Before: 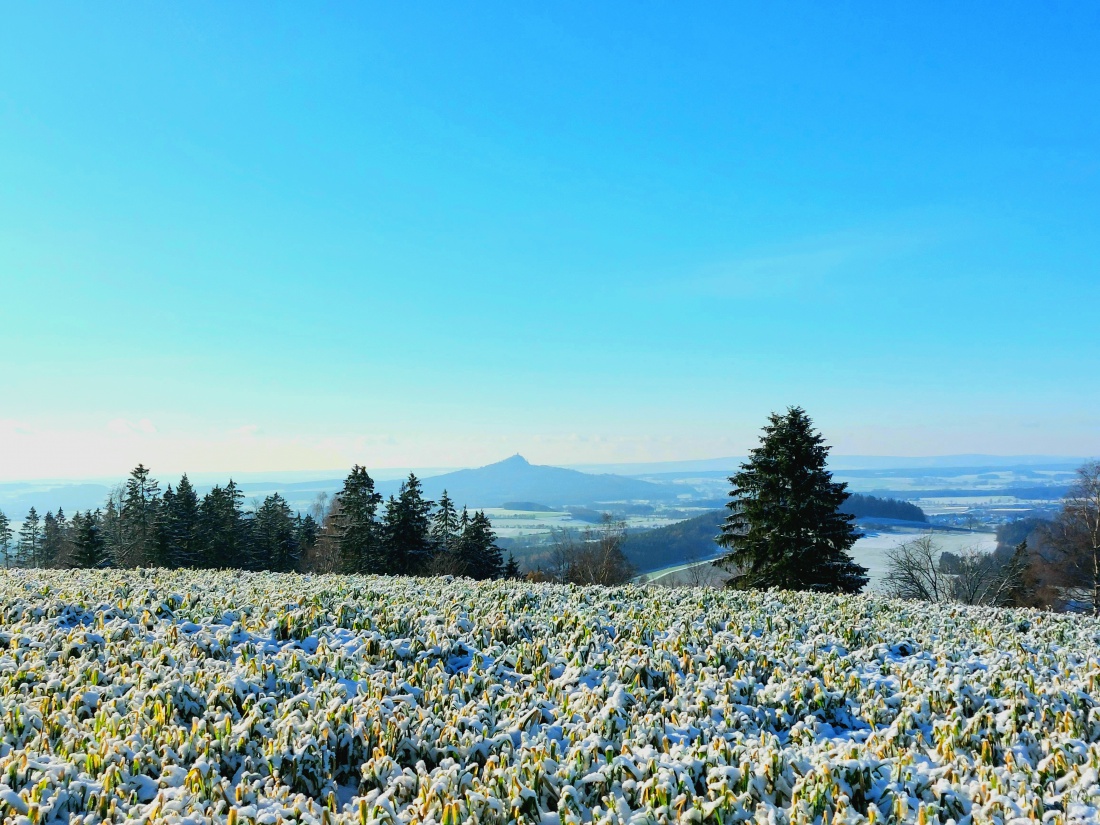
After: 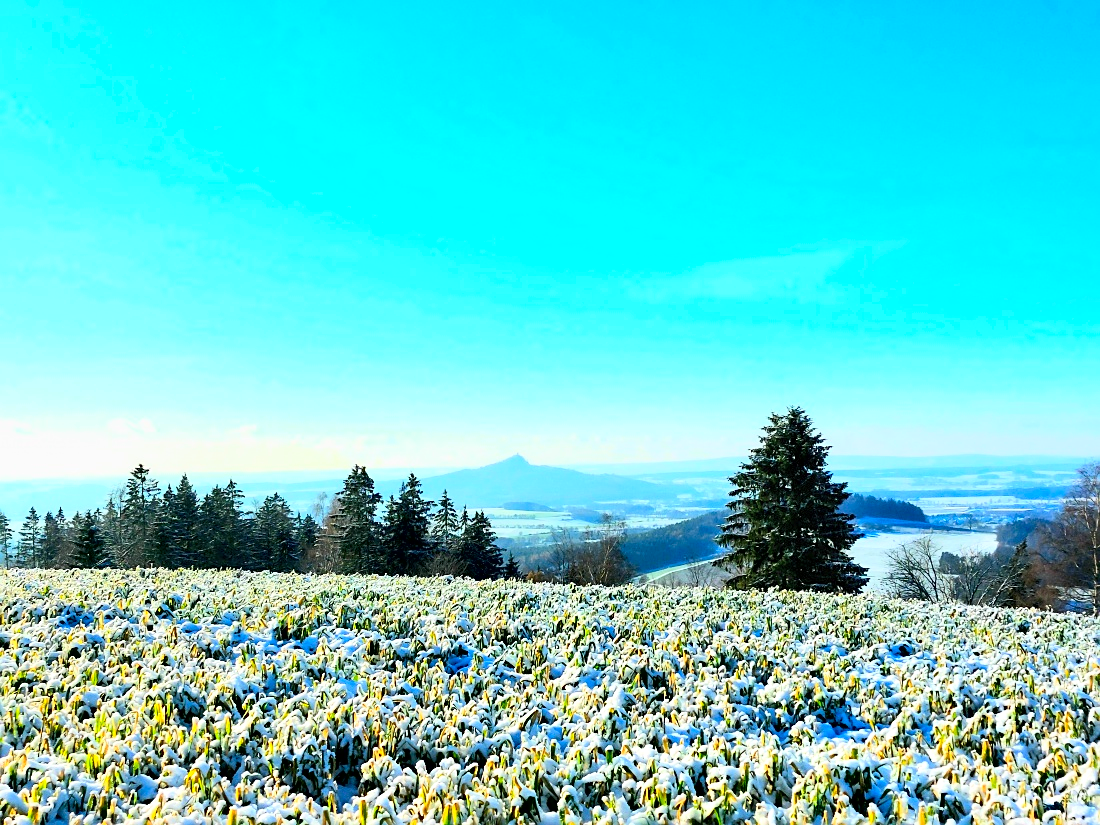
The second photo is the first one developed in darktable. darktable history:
exposure: exposure 0.131 EV, compensate highlight preservation false
contrast equalizer: y [[0.514, 0.573, 0.581, 0.508, 0.5, 0.5], [0.5 ×6], [0.5 ×6], [0 ×6], [0 ×6]]
contrast brightness saturation: contrast 0.24, brightness 0.26, saturation 0.39
sharpen: on, module defaults
